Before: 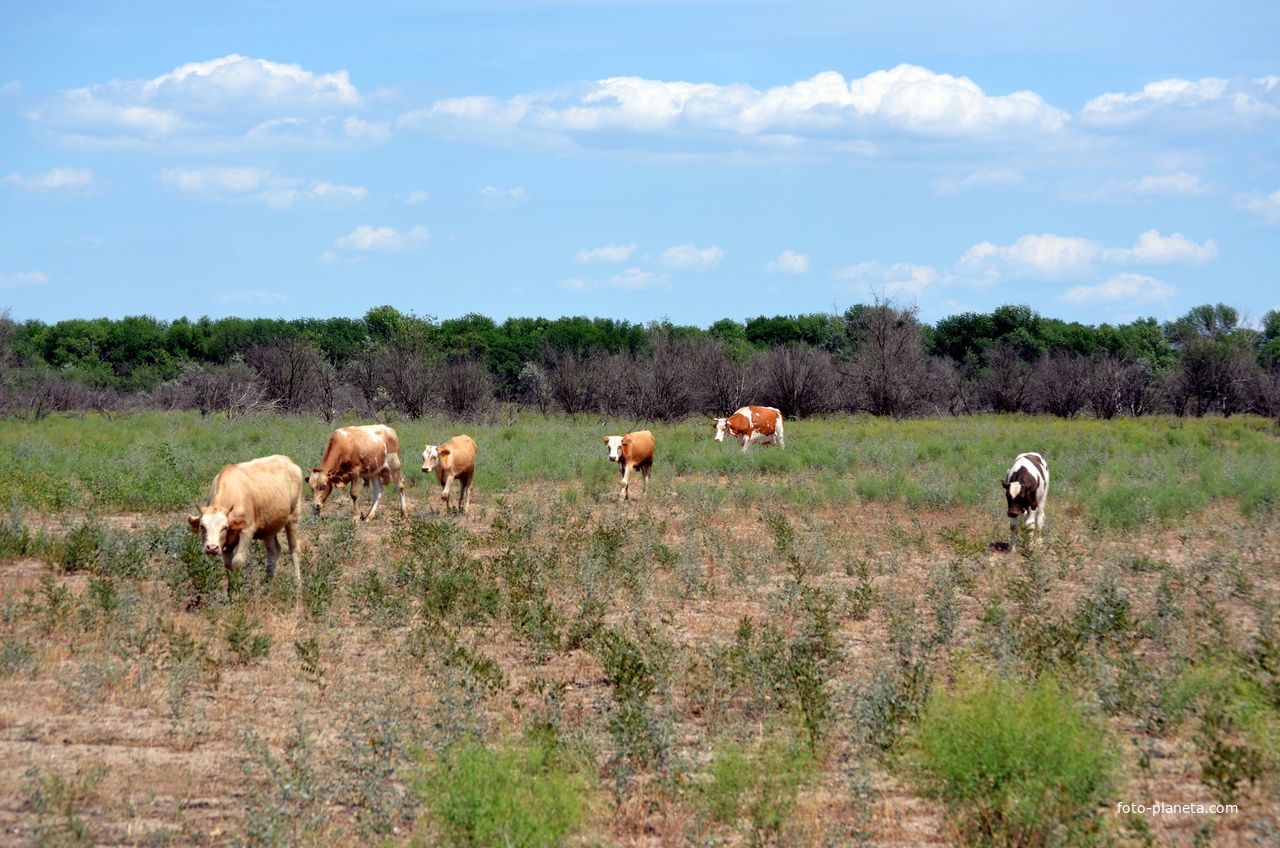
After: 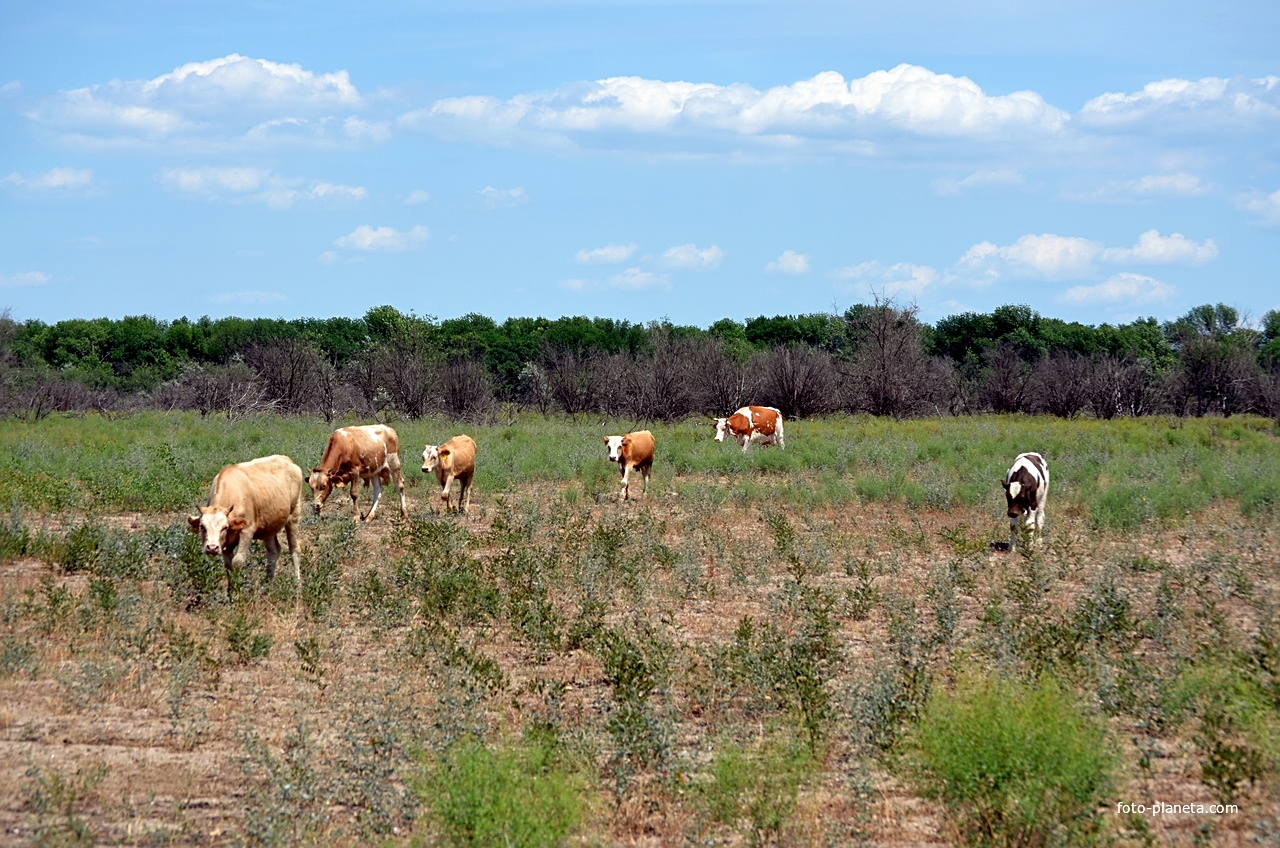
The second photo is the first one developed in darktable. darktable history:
sharpen: on, module defaults
contrast brightness saturation: contrast 0.03, brightness -0.04
